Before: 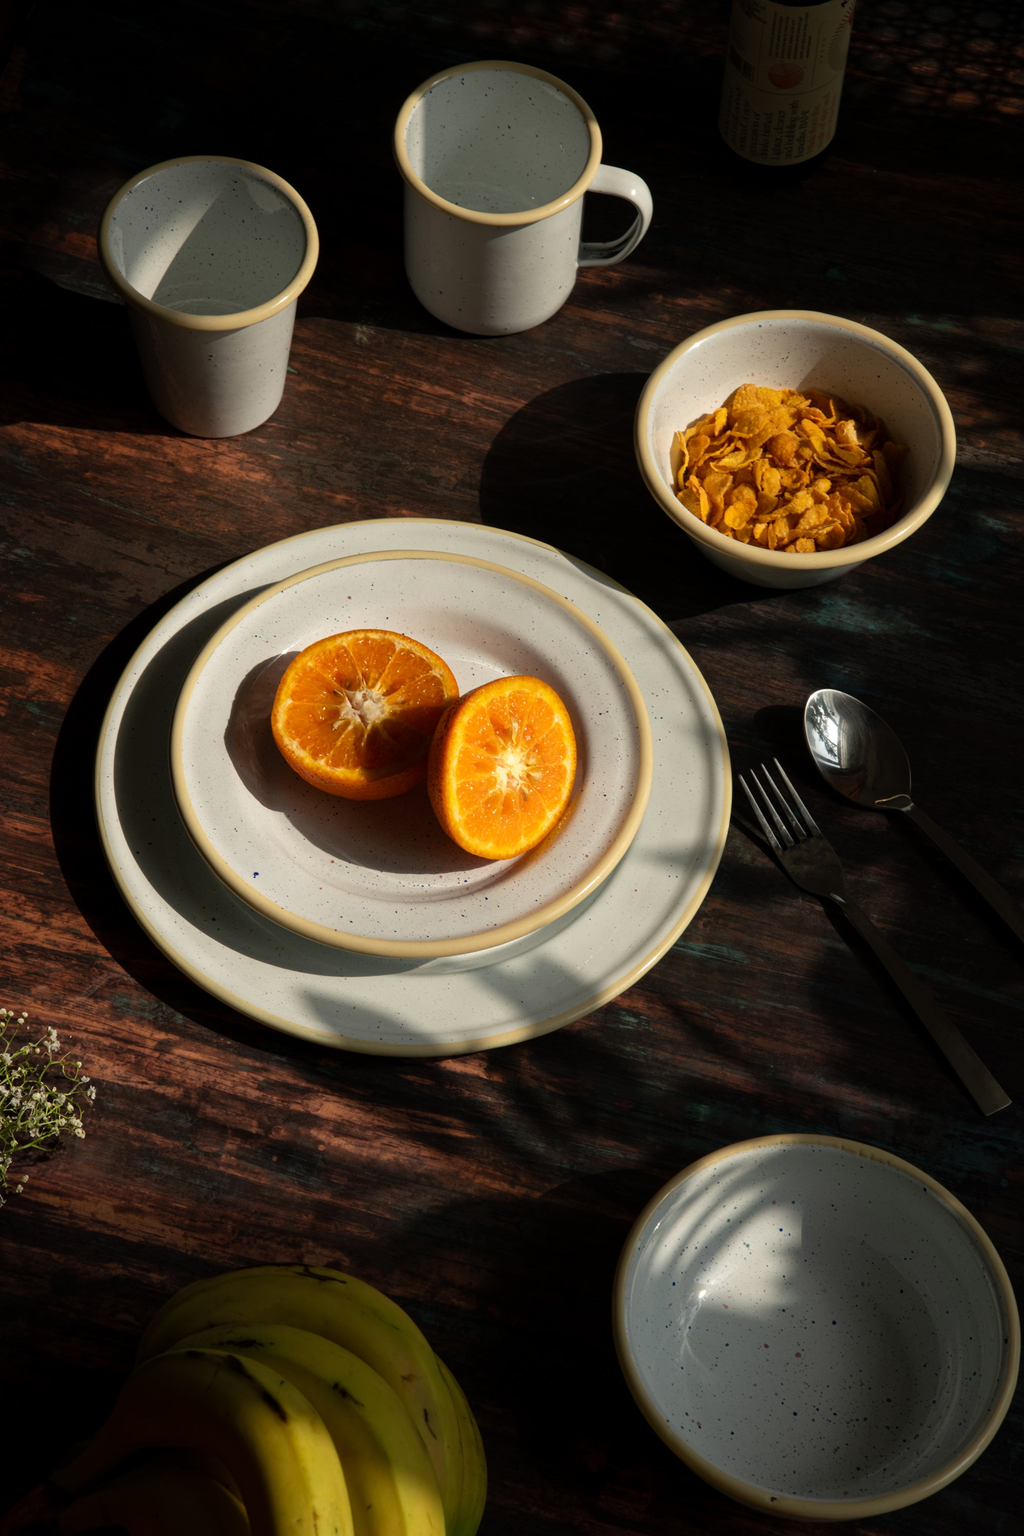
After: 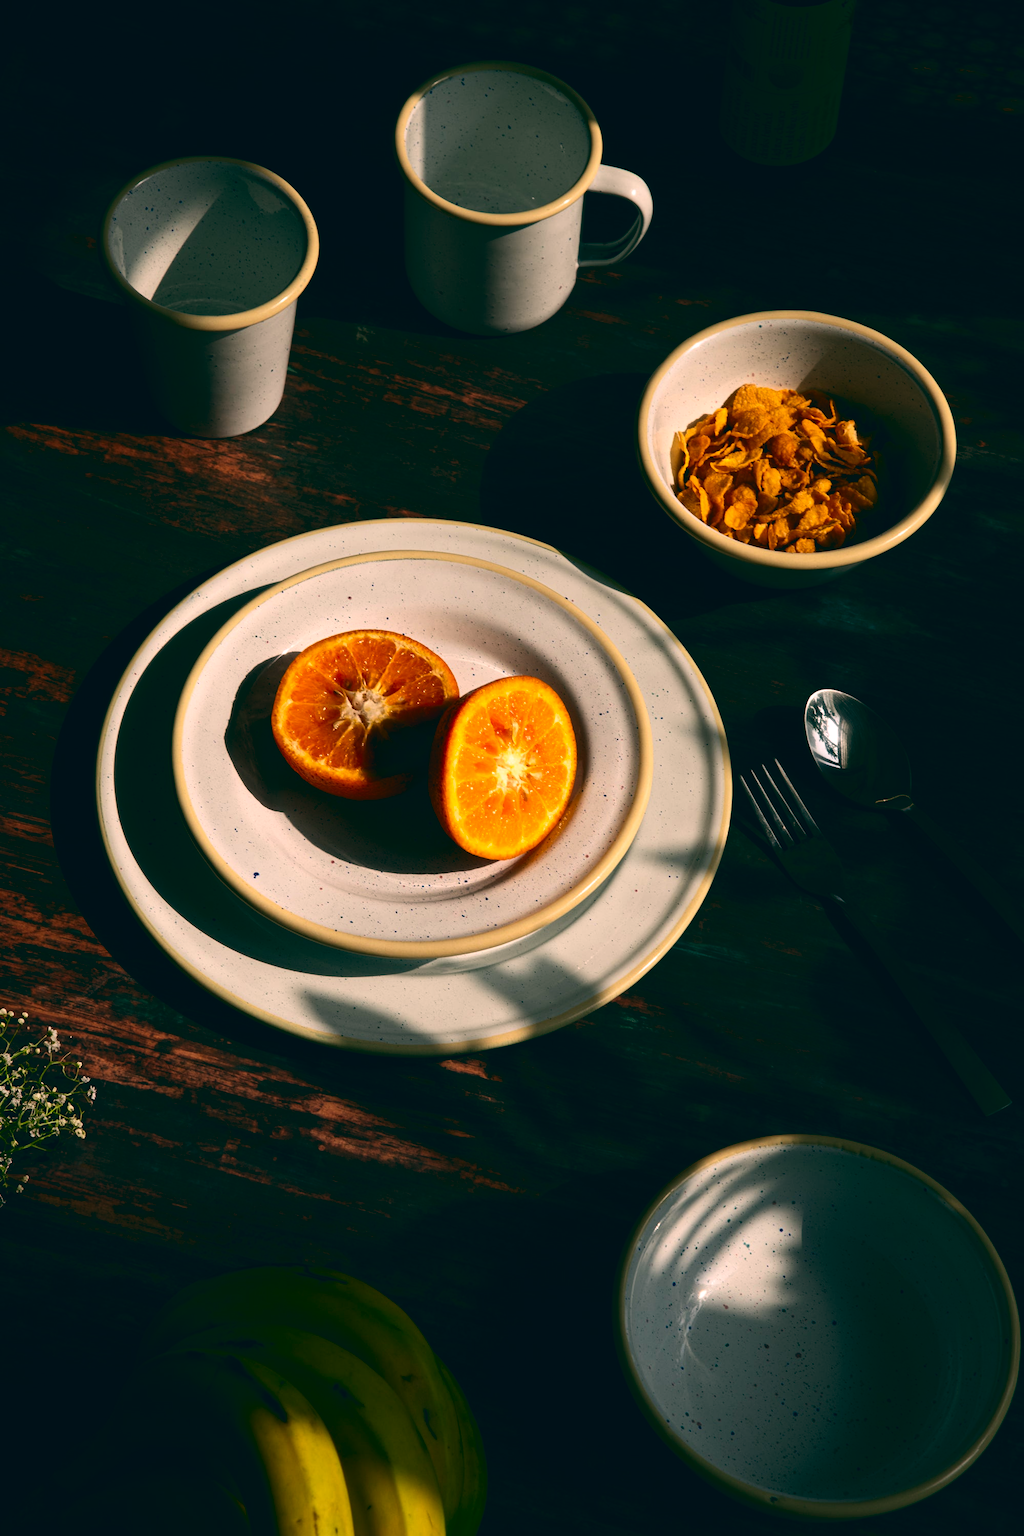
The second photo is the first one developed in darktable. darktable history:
white balance: red 1.05, blue 1.072
contrast brightness saturation: contrast 0.19, brightness -0.11, saturation 0.21
color balance: lift [1.005, 0.99, 1.007, 1.01], gamma [1, 0.979, 1.011, 1.021], gain [0.923, 1.098, 1.025, 0.902], input saturation 90.45%, contrast 7.73%, output saturation 105.91%
